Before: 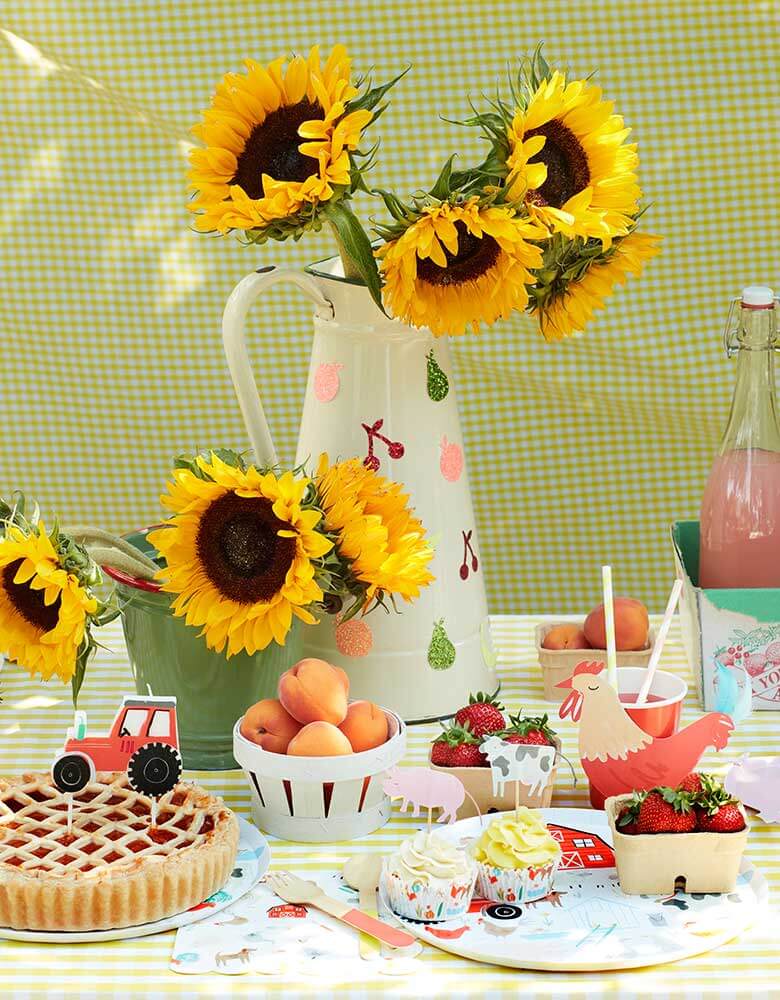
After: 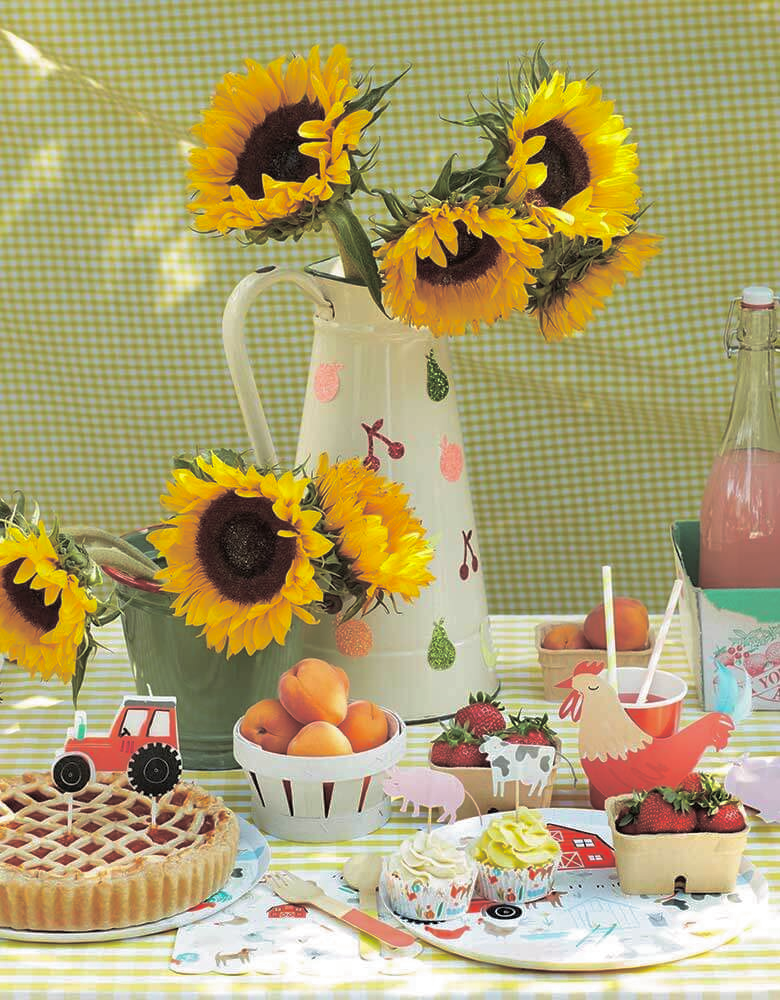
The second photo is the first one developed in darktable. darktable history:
exposure: compensate highlight preservation false
shadows and highlights: on, module defaults
split-toning: shadows › hue 36°, shadows › saturation 0.05, highlights › hue 10.8°, highlights › saturation 0.15, compress 40%
